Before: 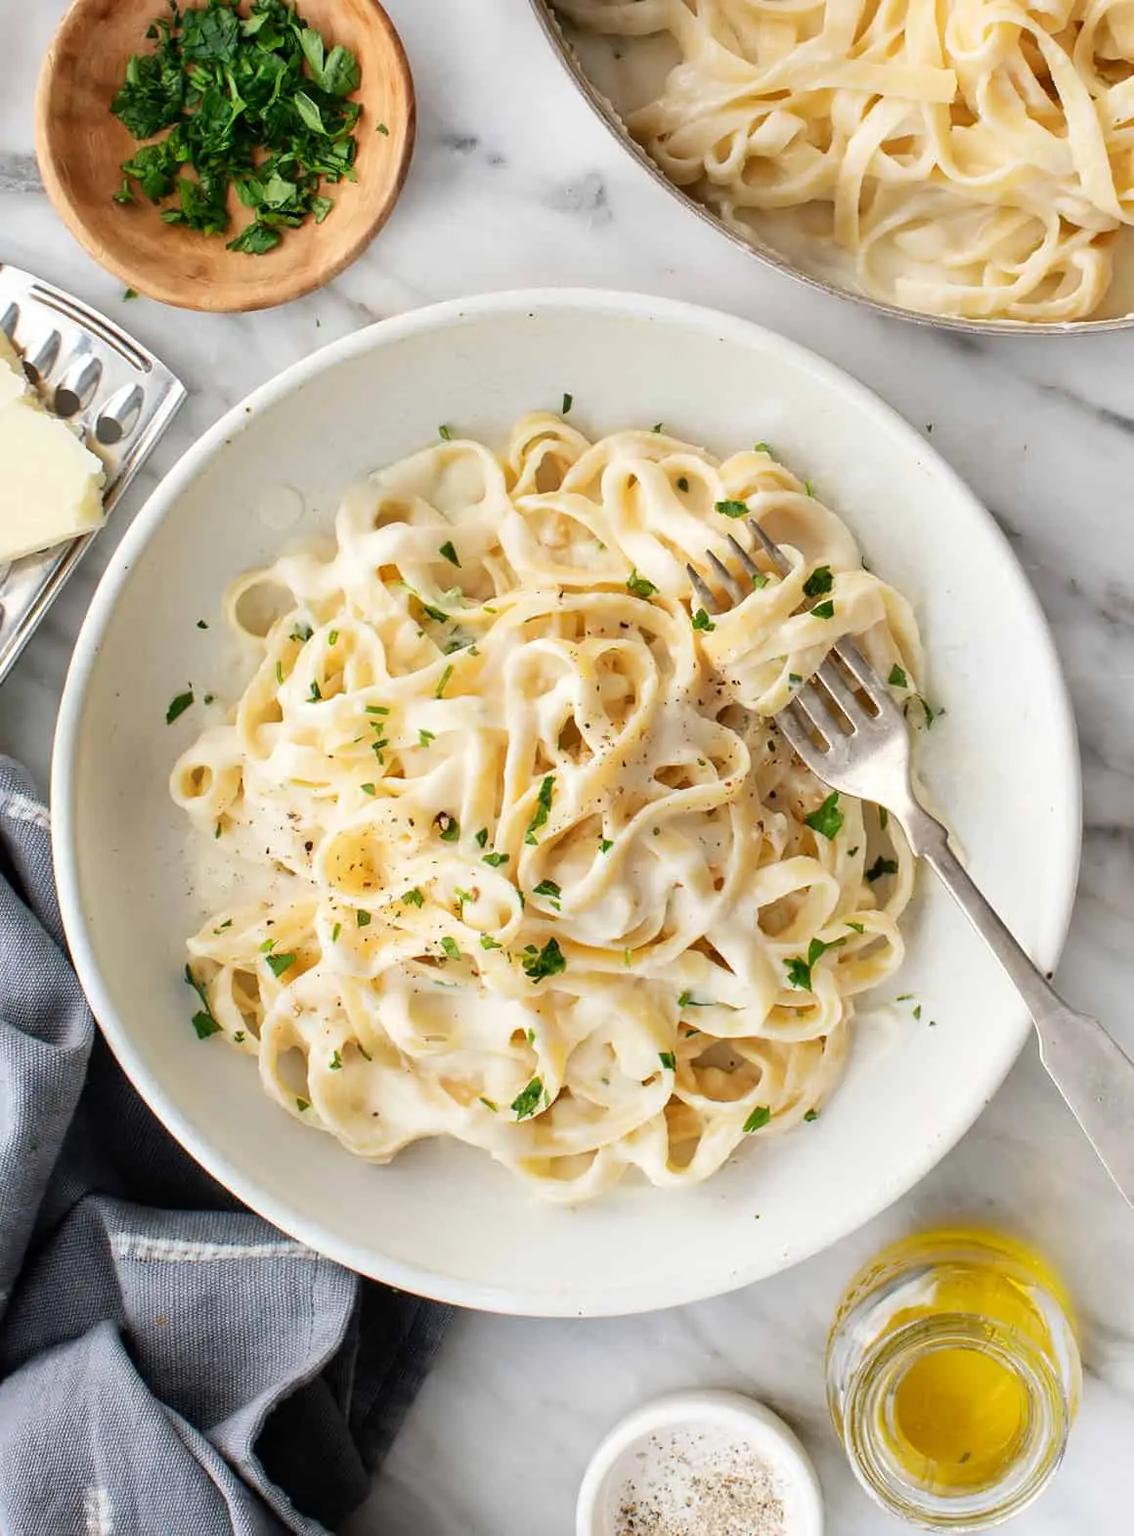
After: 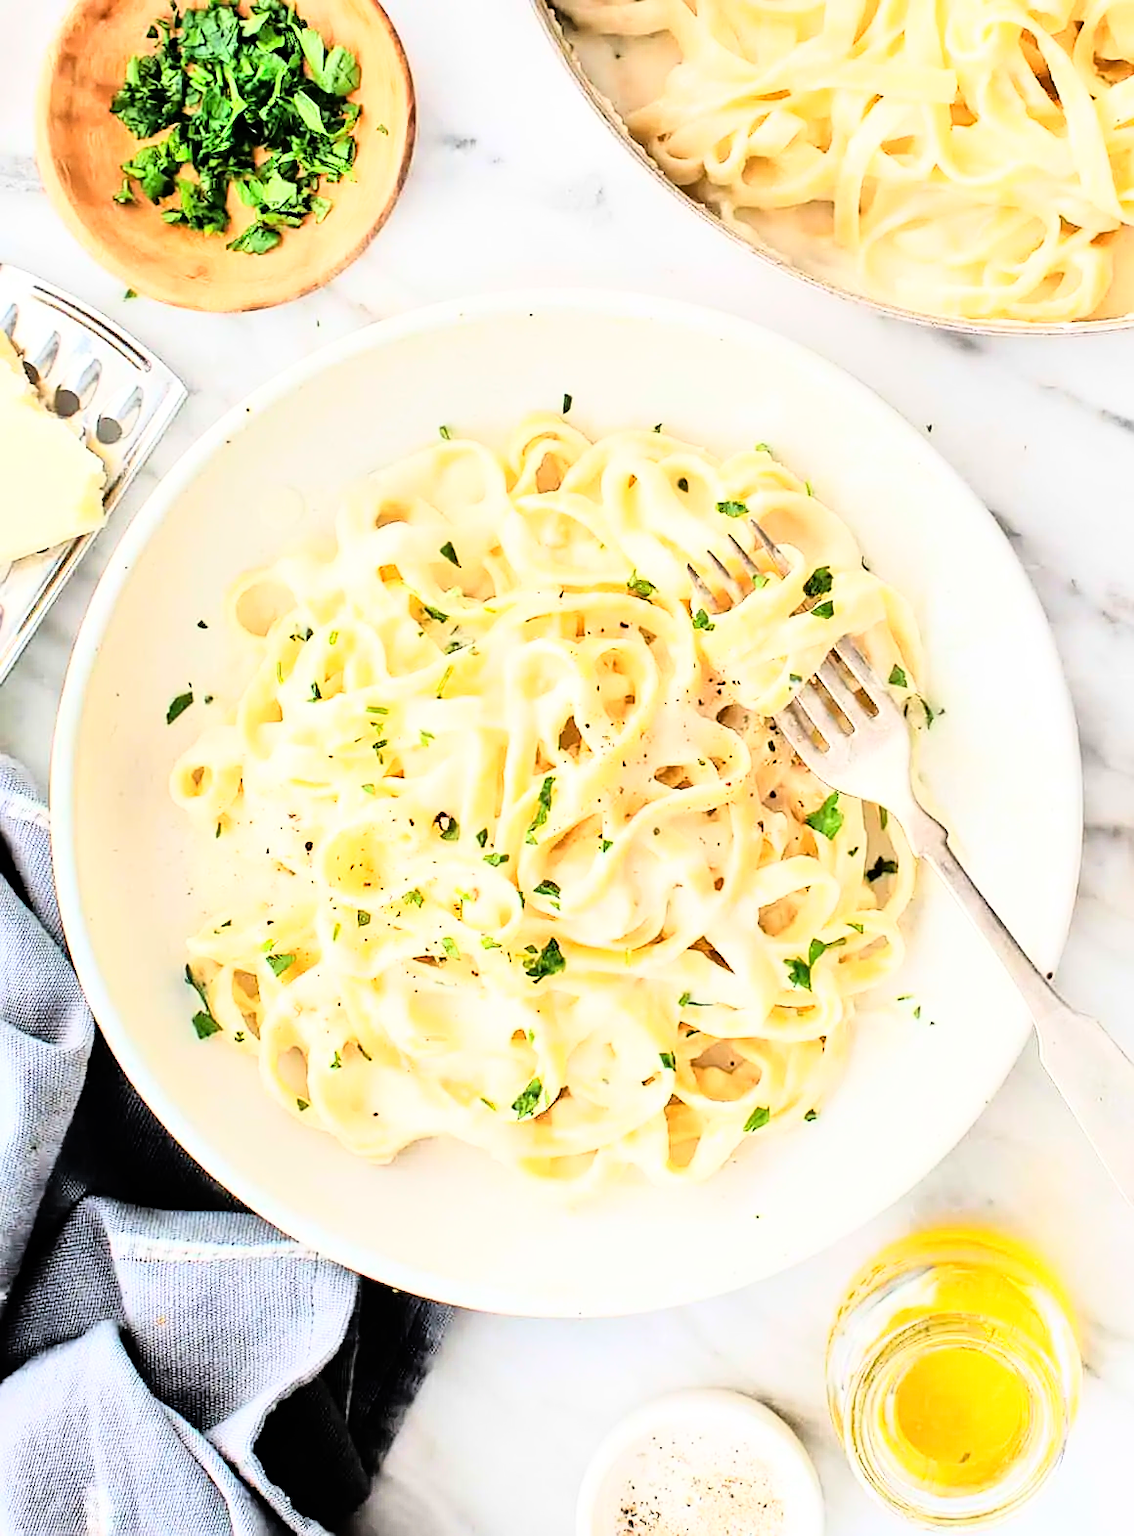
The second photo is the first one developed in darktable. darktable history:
tone equalizer: -7 EV 0.15 EV, -6 EV 0.6 EV, -5 EV 1.15 EV, -4 EV 1.33 EV, -3 EV 1.15 EV, -2 EV 0.6 EV, -1 EV 0.15 EV, mask exposure compensation -0.5 EV
rgb curve: curves: ch0 [(0, 0) (0.21, 0.15) (0.24, 0.21) (0.5, 0.75) (0.75, 0.96) (0.89, 0.99) (1, 1)]; ch1 [(0, 0.02) (0.21, 0.13) (0.25, 0.2) (0.5, 0.67) (0.75, 0.9) (0.89, 0.97) (1, 1)]; ch2 [(0, 0.02) (0.21, 0.13) (0.25, 0.2) (0.5, 0.67) (0.75, 0.9) (0.89, 0.97) (1, 1)], compensate middle gray true
sharpen: on, module defaults
